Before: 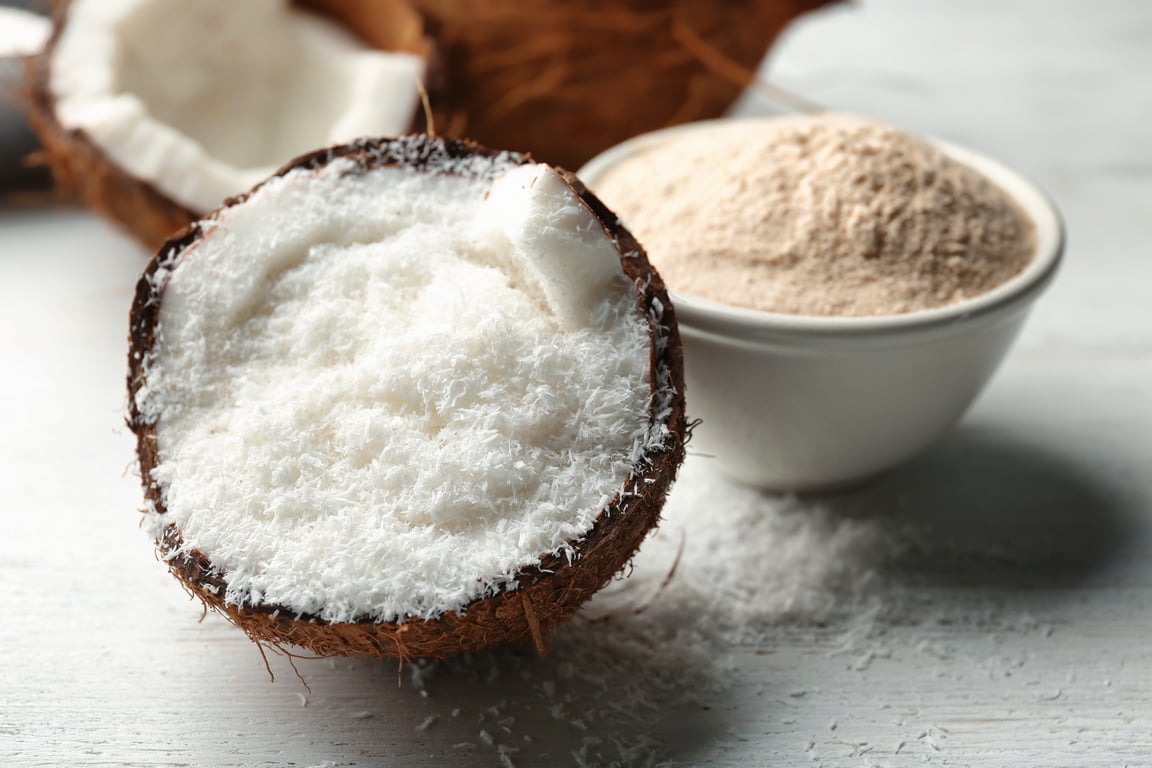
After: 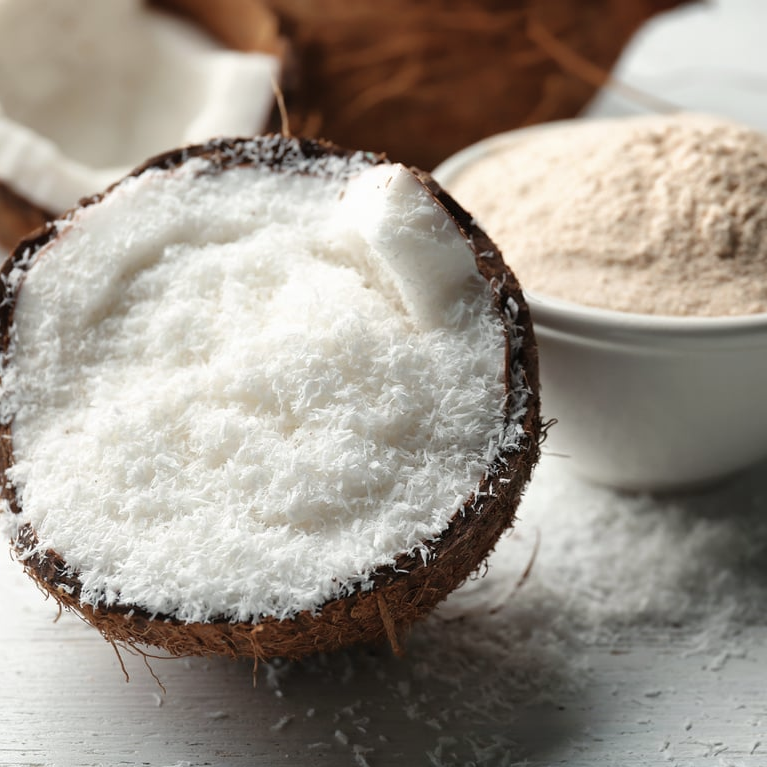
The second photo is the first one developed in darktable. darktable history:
crop and rotate: left 12.673%, right 20.66%
contrast brightness saturation: saturation -0.17
